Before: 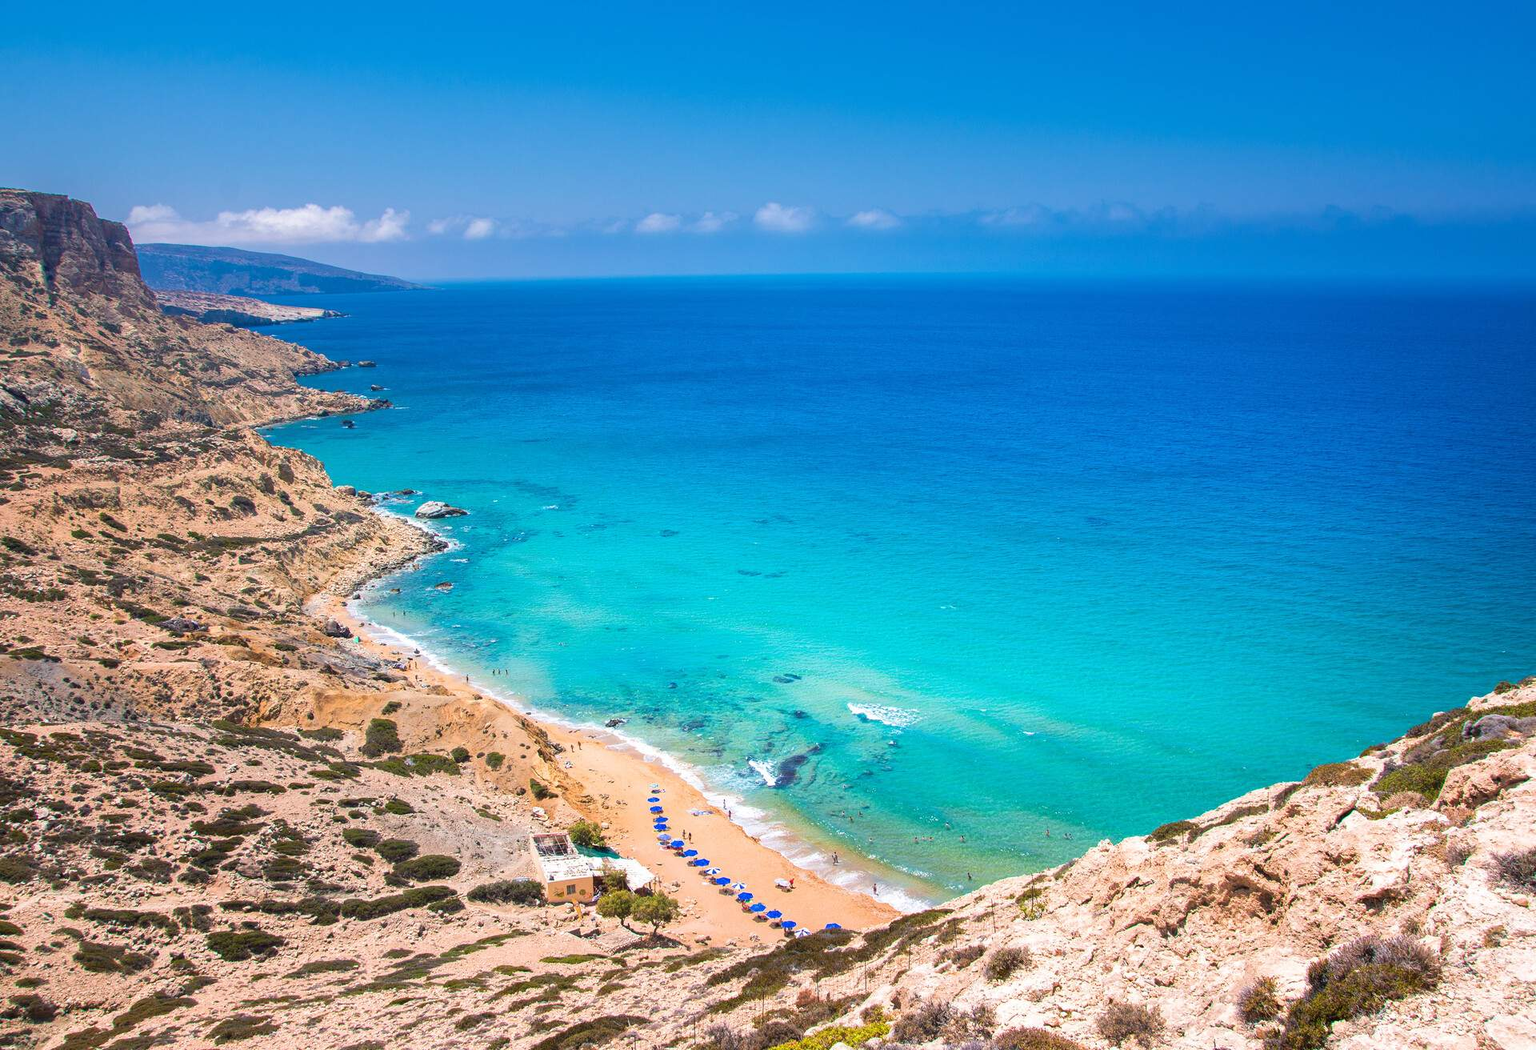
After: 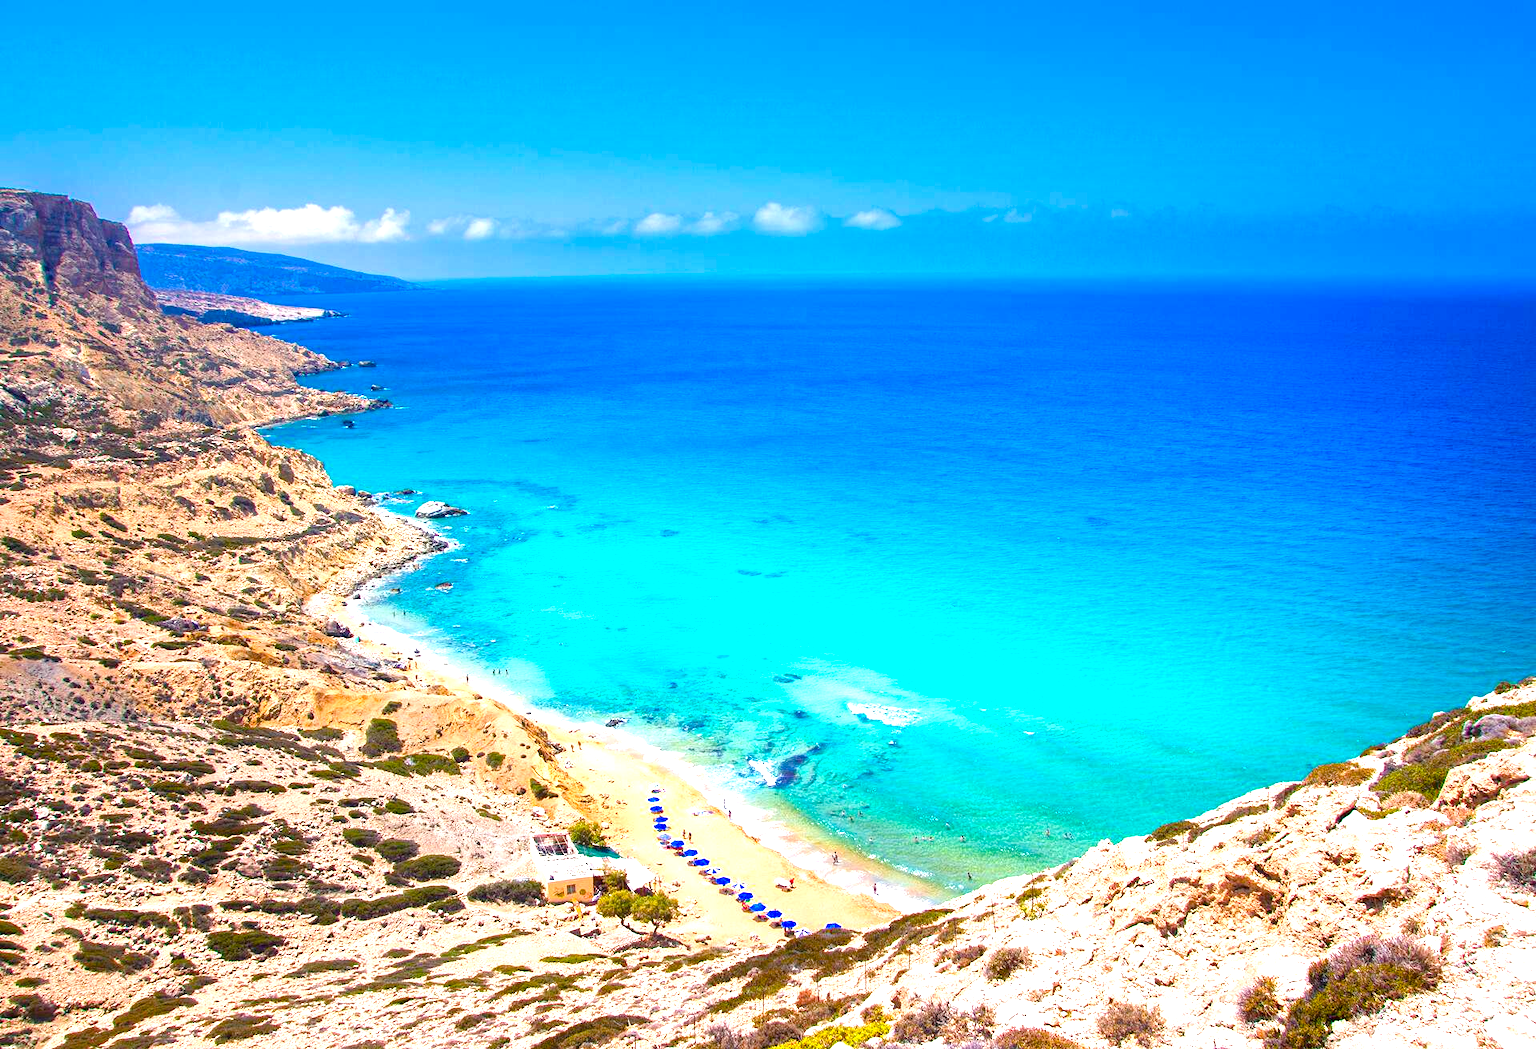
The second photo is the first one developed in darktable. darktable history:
color balance rgb: shadows lift › chroma 3.137%, shadows lift › hue 280.32°, highlights gain › chroma 0.192%, highlights gain › hue 332.98°, perceptual saturation grading › global saturation 20%, perceptual saturation grading › highlights -24.96%, perceptual saturation grading › shadows 49.947%, perceptual brilliance grading › global brilliance 24.983%, global vibrance 20%
